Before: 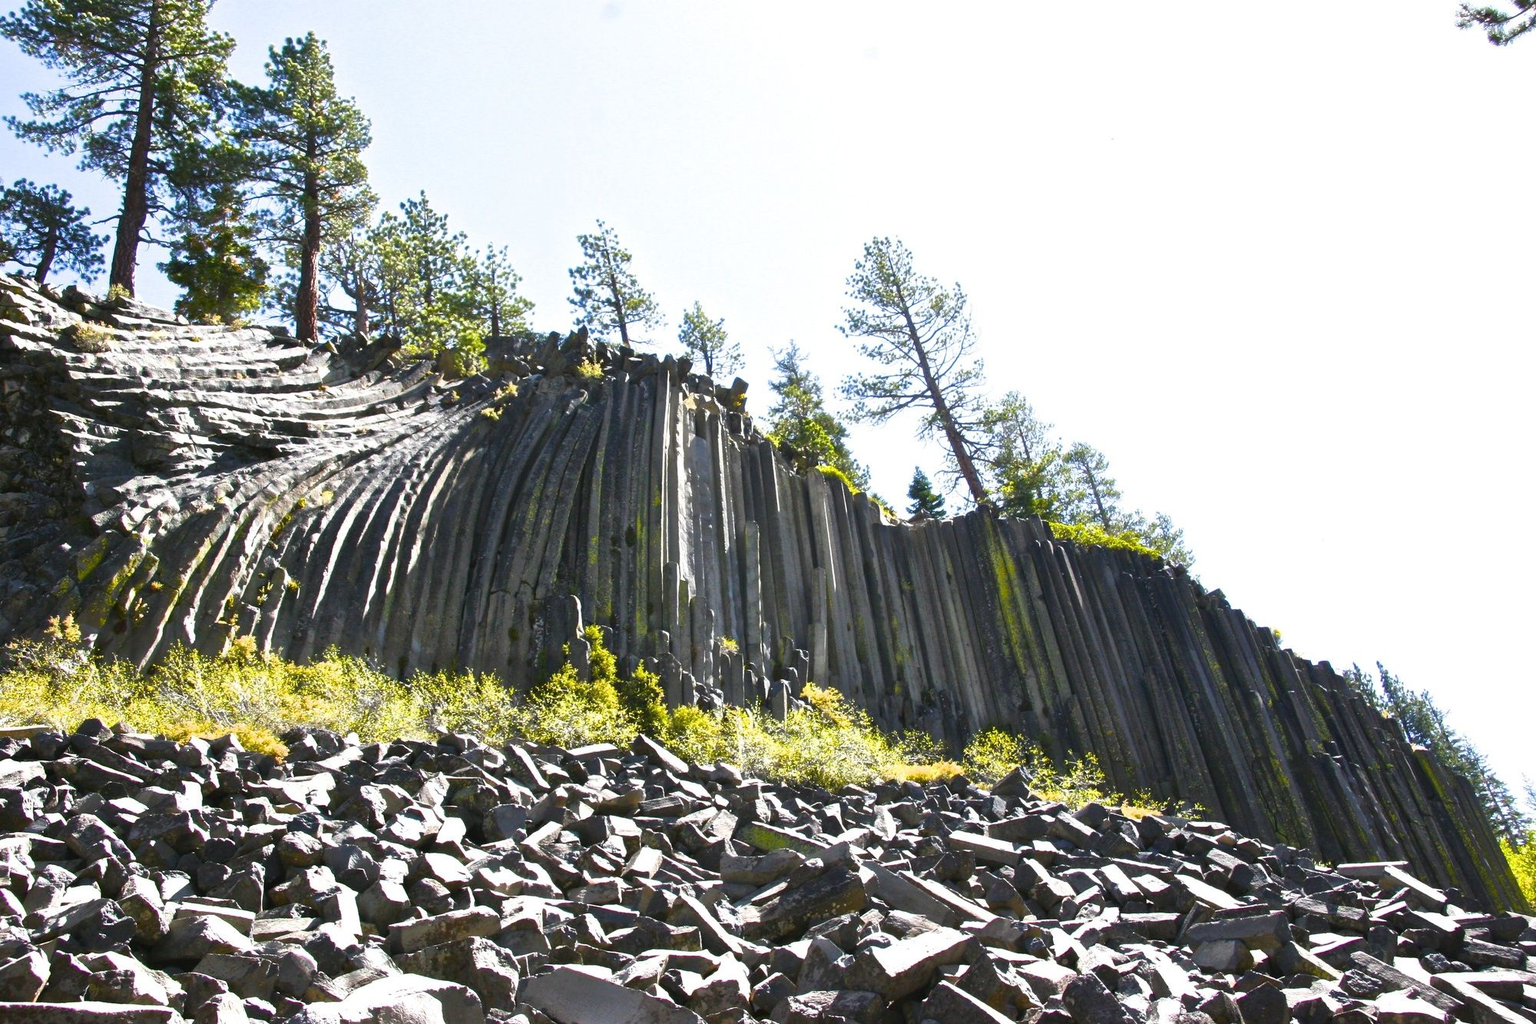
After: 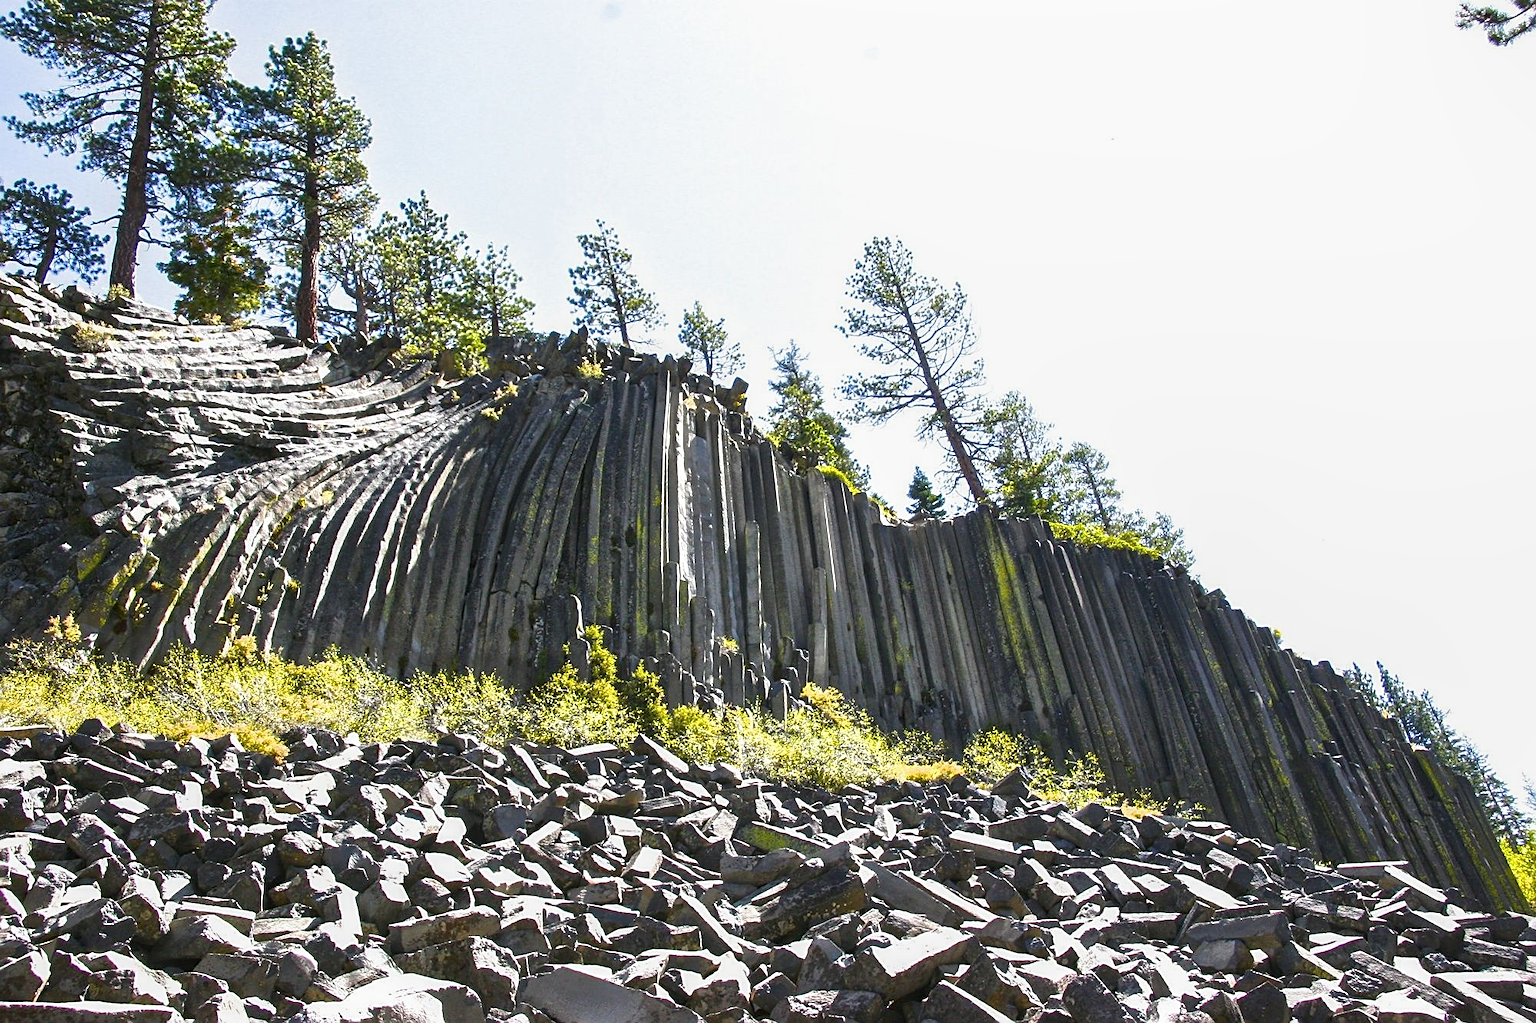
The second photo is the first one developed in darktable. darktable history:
sharpen: on, module defaults
local contrast: detail 130%
exposure: exposure -0.056 EV, compensate highlight preservation false
